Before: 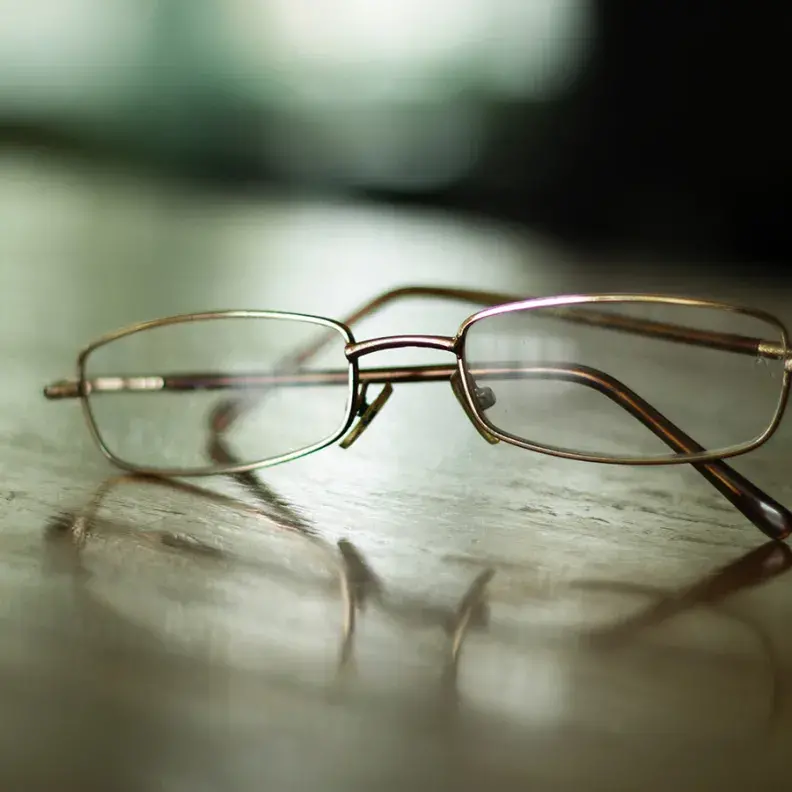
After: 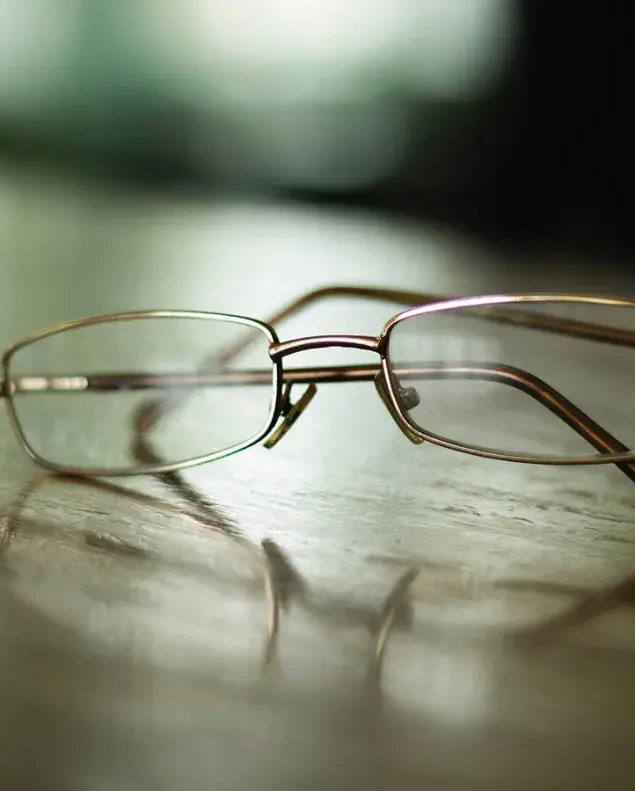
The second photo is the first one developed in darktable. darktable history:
crop and rotate: left 9.611%, right 10.191%
